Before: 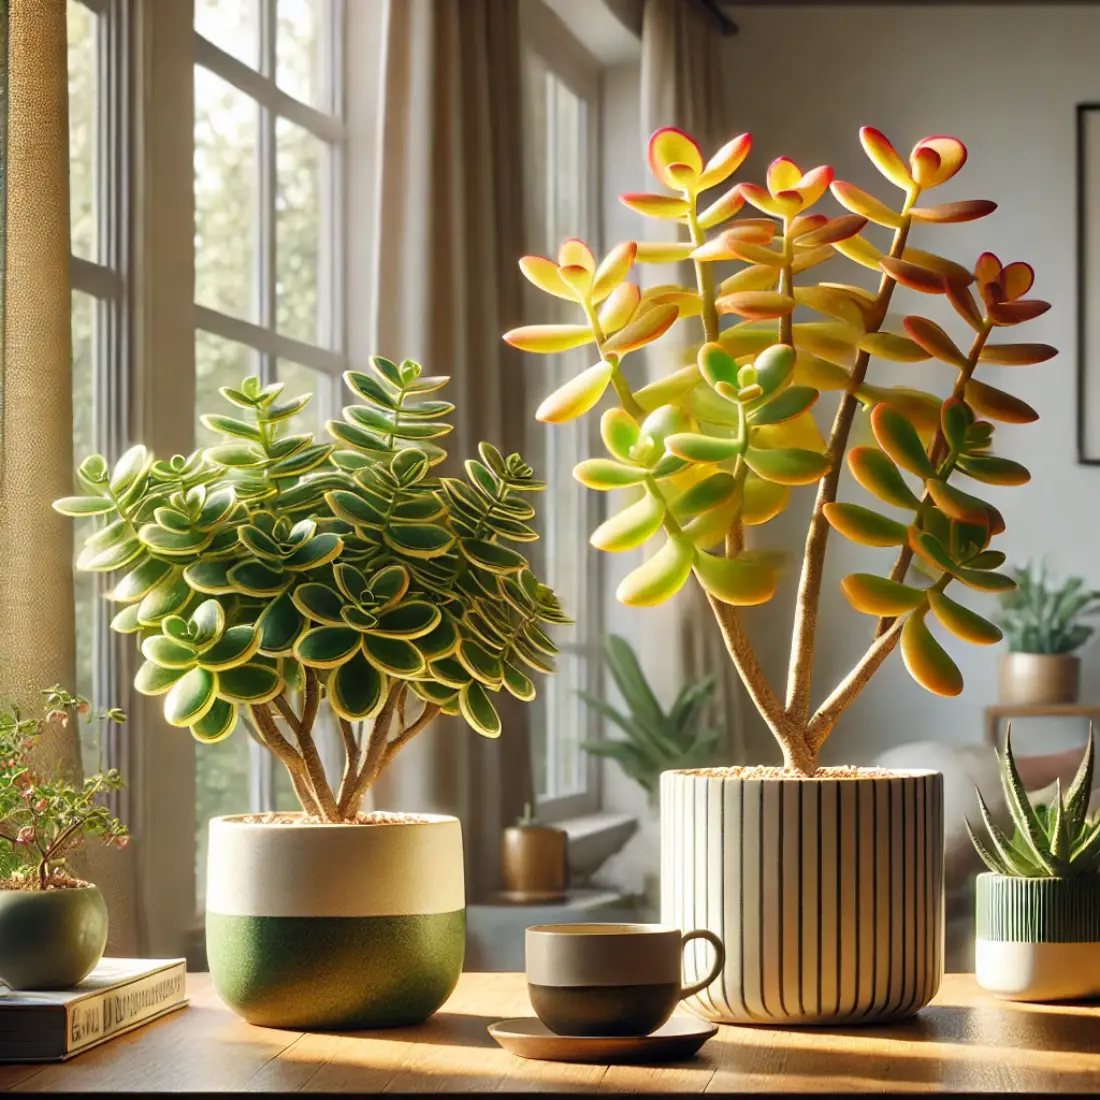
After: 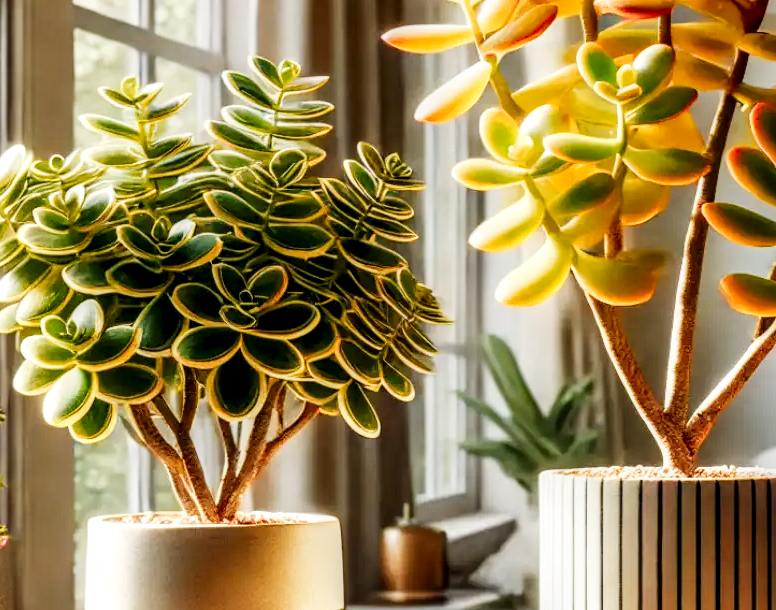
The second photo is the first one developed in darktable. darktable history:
exposure: black level correction -0.014, exposure -0.189 EV, compensate exposure bias true, compensate highlight preservation false
crop: left 11.065%, top 27.276%, right 18.326%, bottom 17.211%
contrast brightness saturation: contrast 0.204, brightness 0.16, saturation 0.218
filmic rgb: black relative exposure -5.13 EV, white relative exposure 3.98 EV, threshold 2.95 EV, hardness 2.88, contrast 1.096, preserve chrominance no, color science v5 (2021), contrast in shadows safe, contrast in highlights safe, enable highlight reconstruction true
color zones: curves: ch1 [(0.239, 0.552) (0.75, 0.5)]; ch2 [(0.25, 0.462) (0.749, 0.457)]
local contrast: highlights 22%, shadows 72%, detail 170%
